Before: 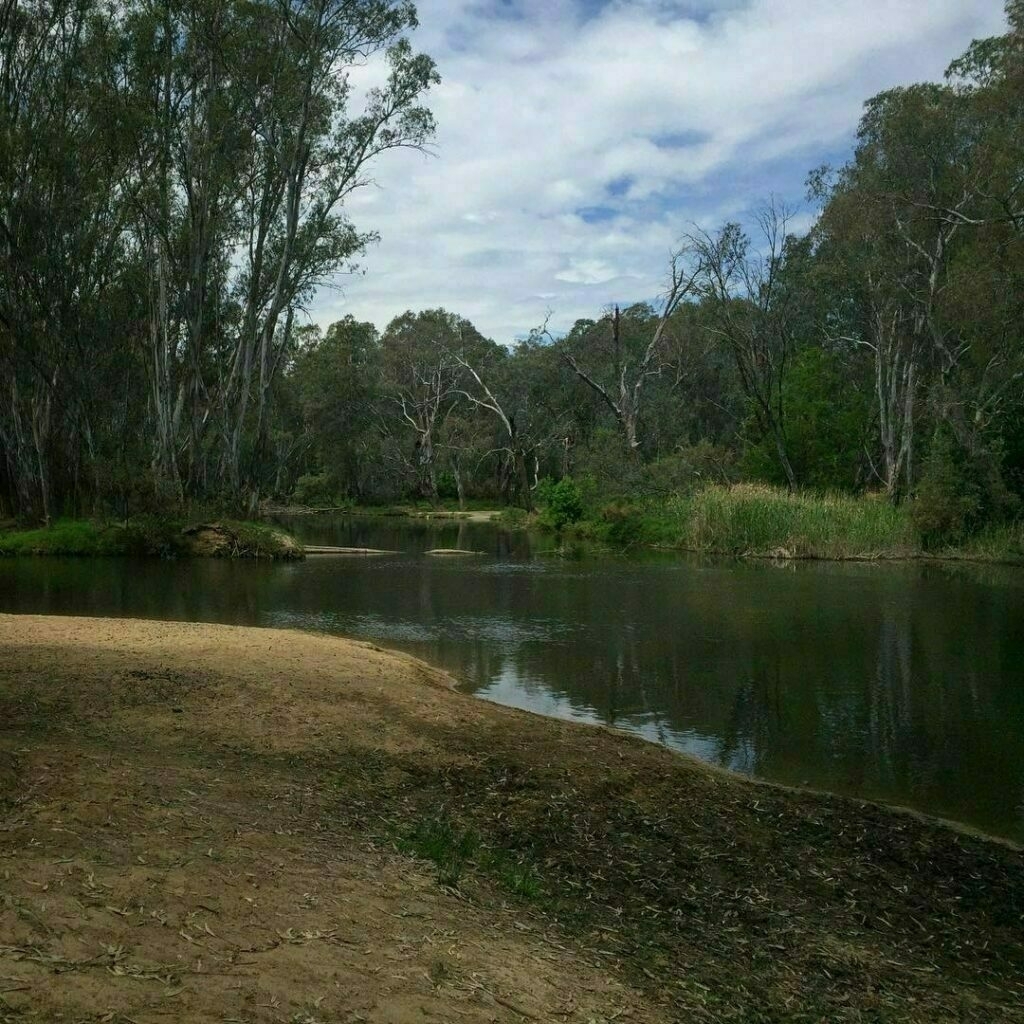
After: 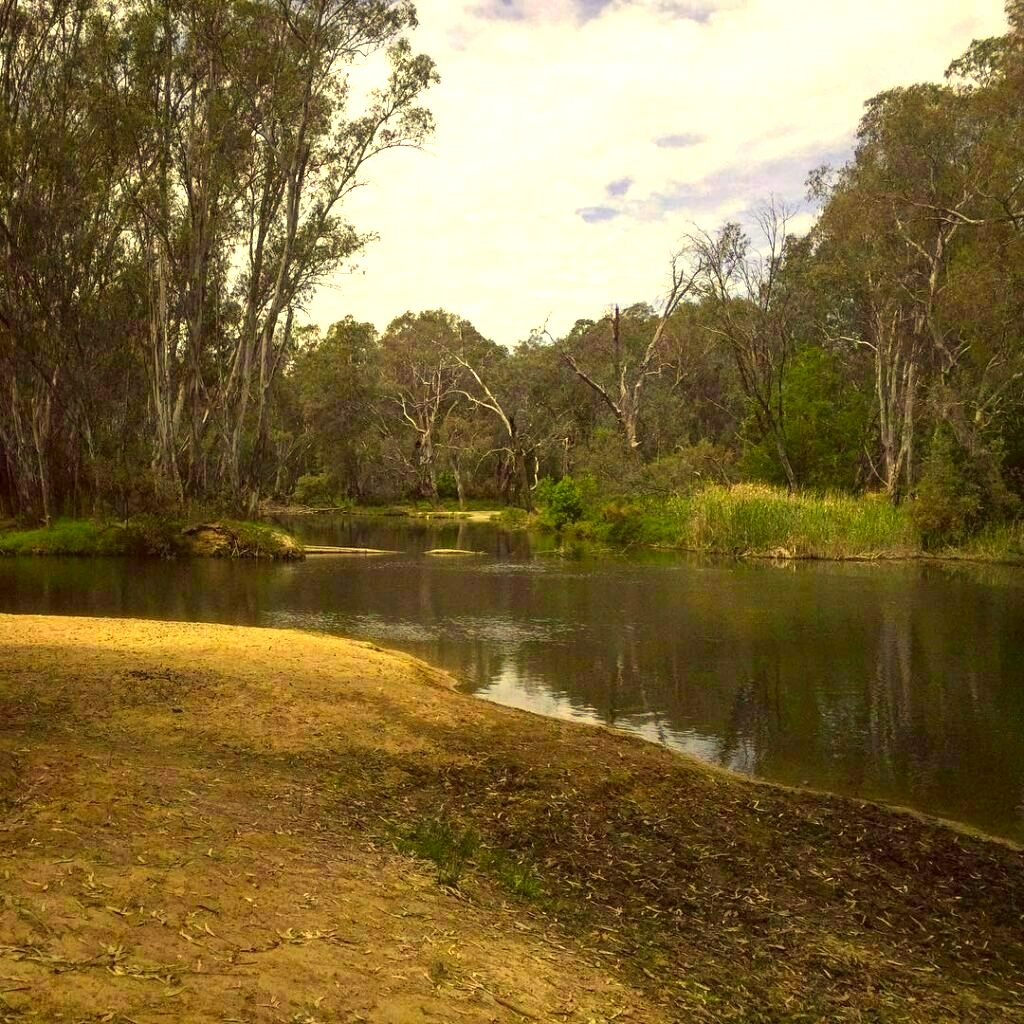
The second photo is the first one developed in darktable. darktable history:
exposure: black level correction 0, exposure 1.2 EV, compensate exposure bias true, compensate highlight preservation false
color correction: highlights a* 9.61, highlights b* 38.84, shadows a* 14.7, shadows b* 3.51
